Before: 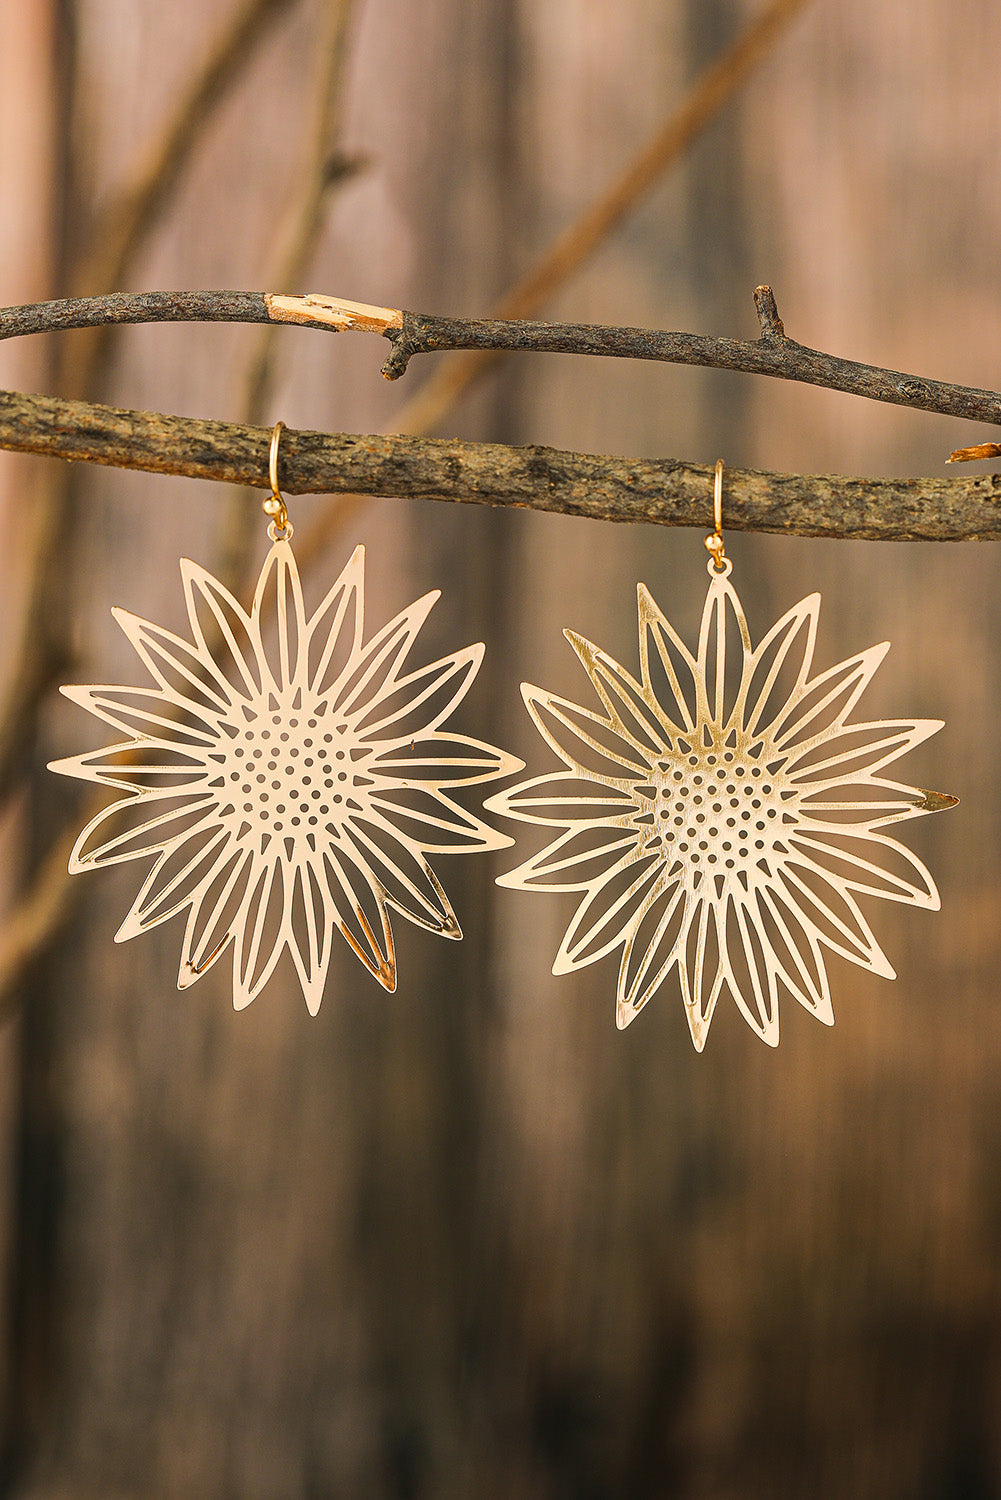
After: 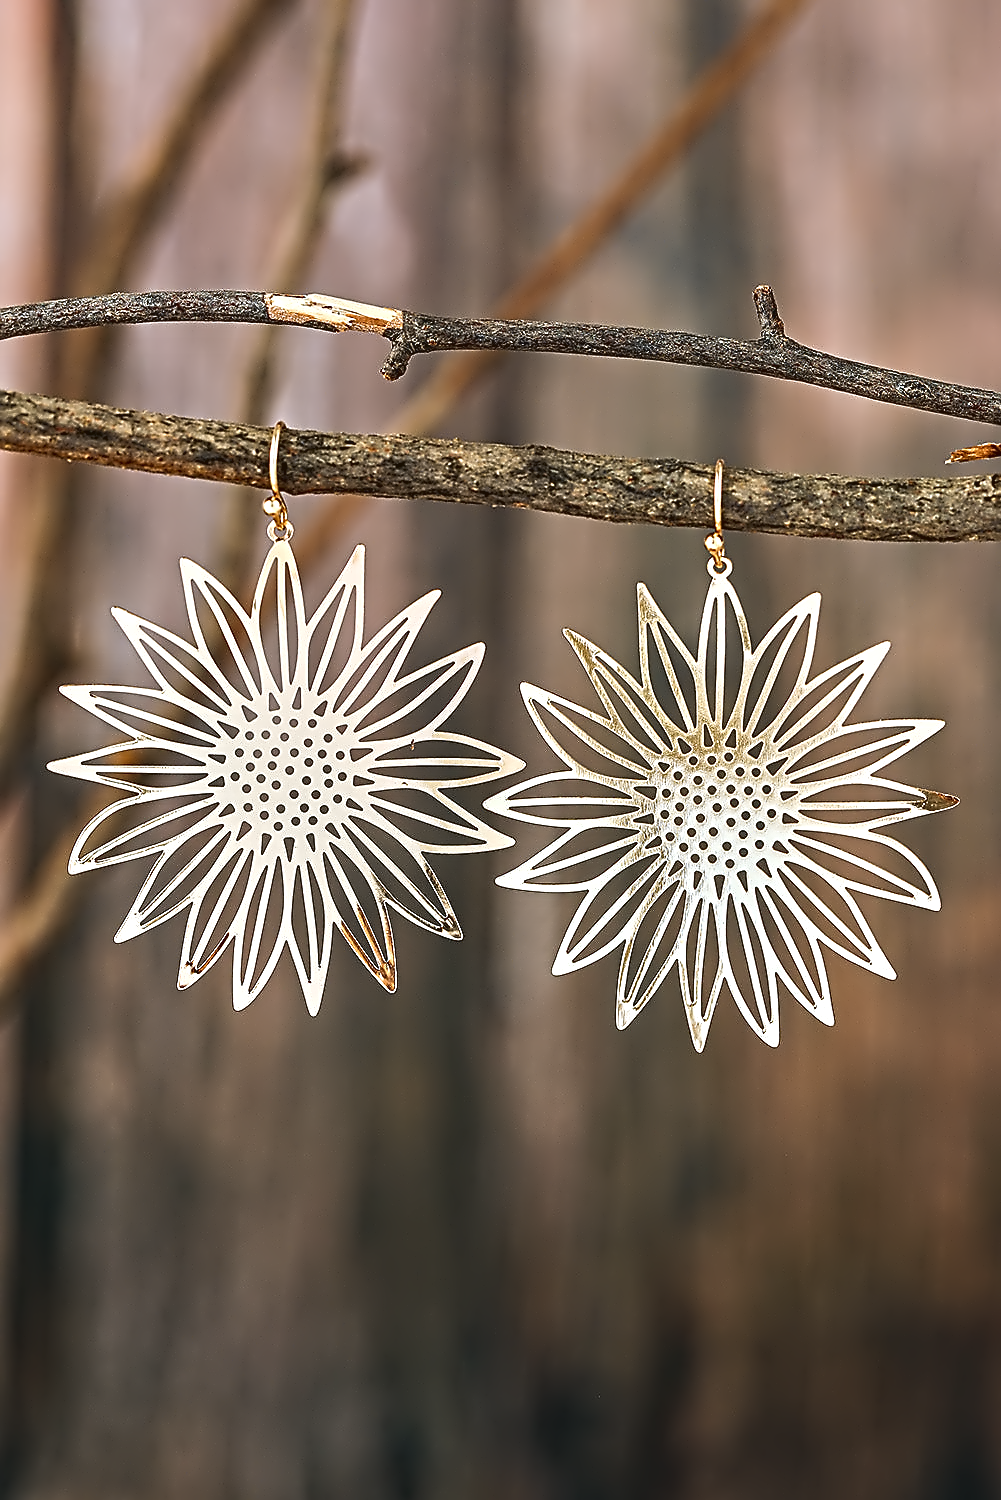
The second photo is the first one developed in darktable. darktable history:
tone curve: curves: ch0 [(0.001, 0.042) (0.128, 0.16) (0.452, 0.42) (0.603, 0.566) (0.754, 0.733) (1, 1)]; ch1 [(0, 0) (0.325, 0.327) (0.412, 0.441) (0.473, 0.466) (0.5, 0.499) (0.549, 0.558) (0.617, 0.625) (0.713, 0.7) (1, 1)]; ch2 [(0, 0) (0.386, 0.397) (0.445, 0.47) (0.505, 0.498) (0.529, 0.524) (0.574, 0.569) (0.652, 0.641) (1, 1)], color space Lab, independent channels, preserve colors none
contrast equalizer: octaves 7, y [[0.5, 0.542, 0.583, 0.625, 0.667, 0.708], [0.5 ×6], [0.5 ×6], [0, 0.033, 0.067, 0.1, 0.133, 0.167], [0, 0.05, 0.1, 0.15, 0.2, 0.25]]
sharpen: on, module defaults
color calibration: output R [1.063, -0.012, -0.003, 0], output G [0, 1.022, 0.021, 0], output B [-0.079, 0.047, 1, 0], illuminant custom, x 0.389, y 0.387, temperature 3838.64 K
tone equalizer: on, module defaults
